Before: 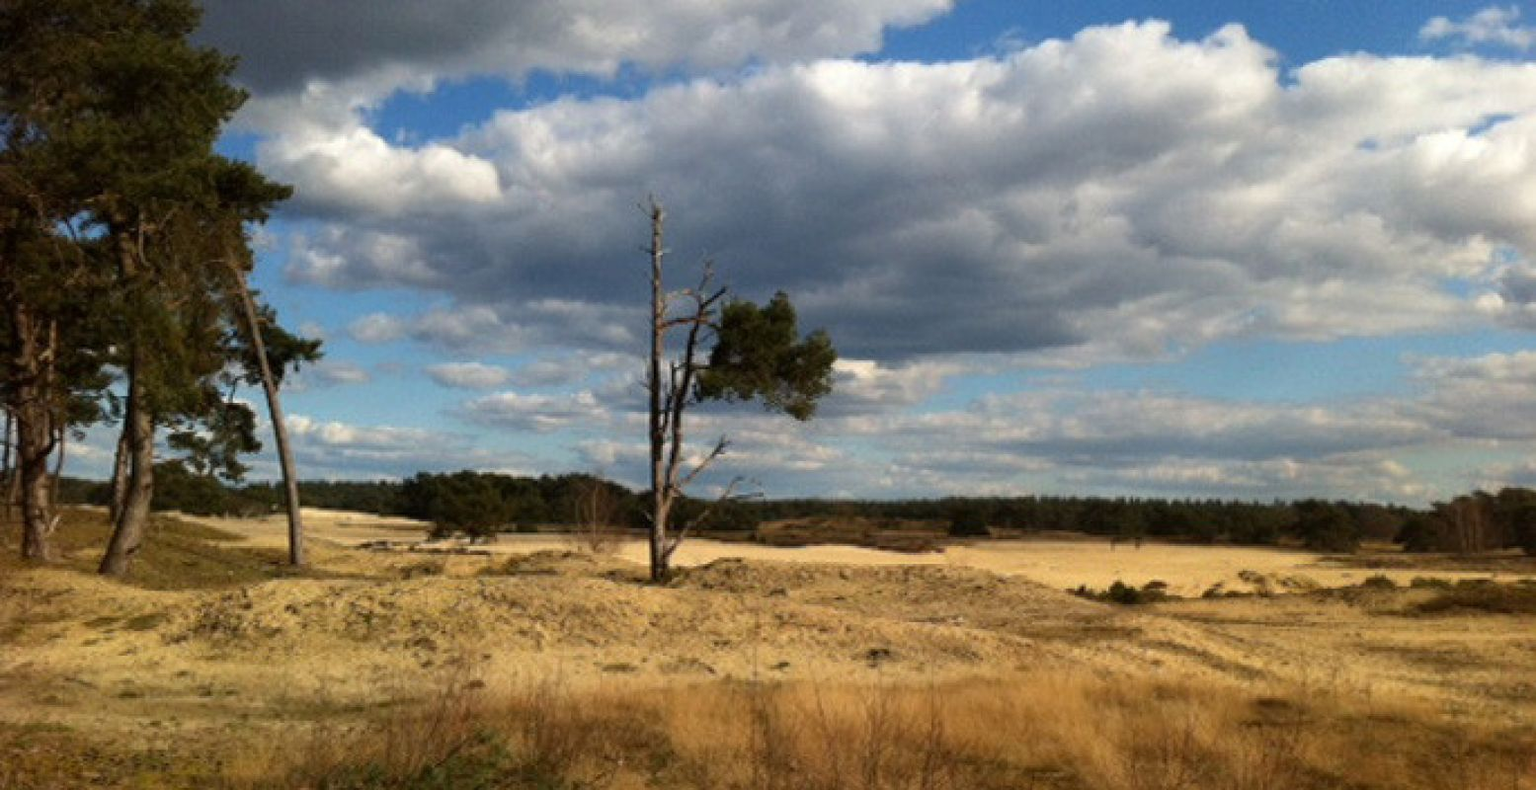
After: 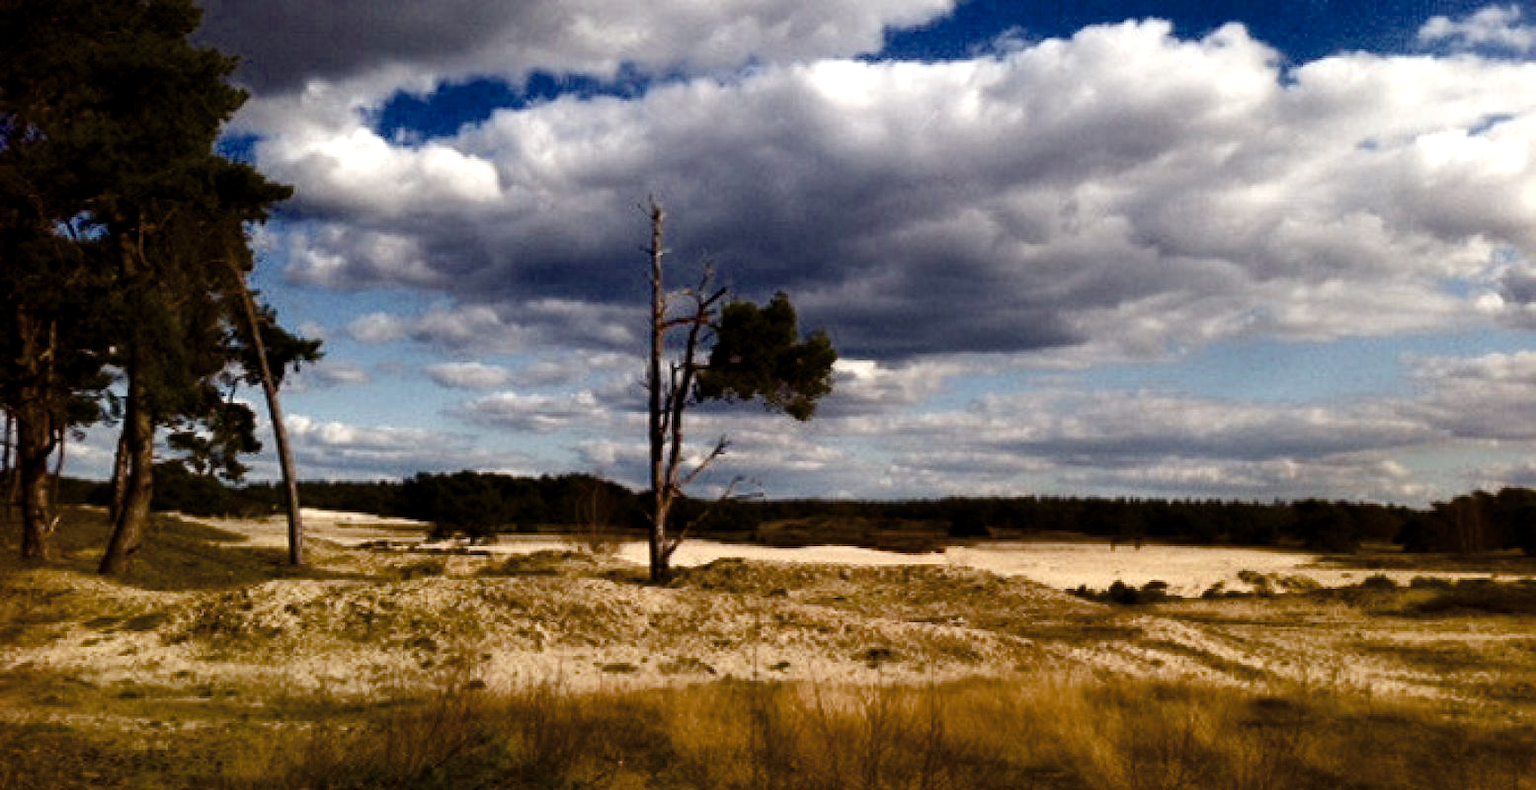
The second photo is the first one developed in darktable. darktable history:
color balance rgb: shadows lift › chroma 0.823%, shadows lift › hue 110.17°, power › luminance -7.932%, power › chroma 1.32%, power › hue 330.28°, global offset › luminance -0.471%, linear chroma grading › shadows 31.654%, linear chroma grading › global chroma -1.437%, linear chroma grading › mid-tones 3.766%, perceptual saturation grading › global saturation 0.245%, perceptual saturation grading › highlights -17.891%, perceptual saturation grading › mid-tones 33.512%, perceptual saturation grading › shadows 50.327%, global vibrance 9.836%, contrast 14.47%, saturation formula JzAzBz (2021)
contrast brightness saturation: contrast 0.097, saturation -0.299
